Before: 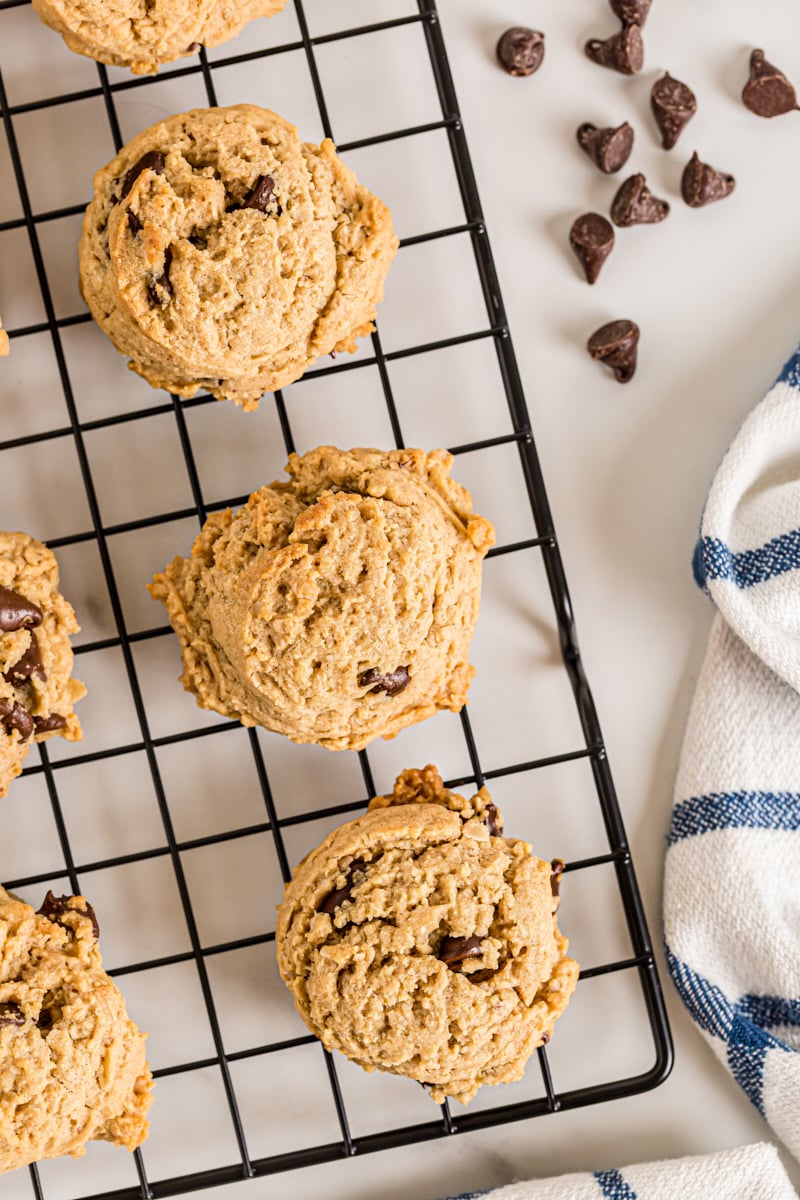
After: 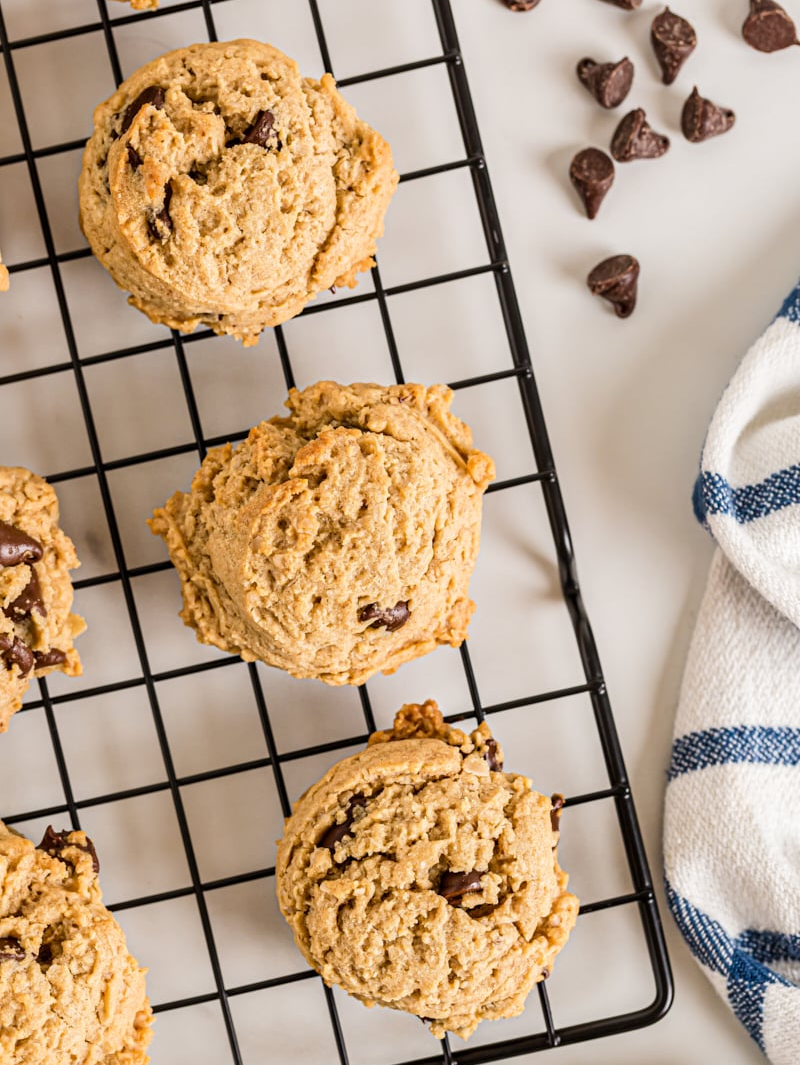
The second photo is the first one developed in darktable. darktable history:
crop and rotate: top 5.457%, bottom 5.742%
